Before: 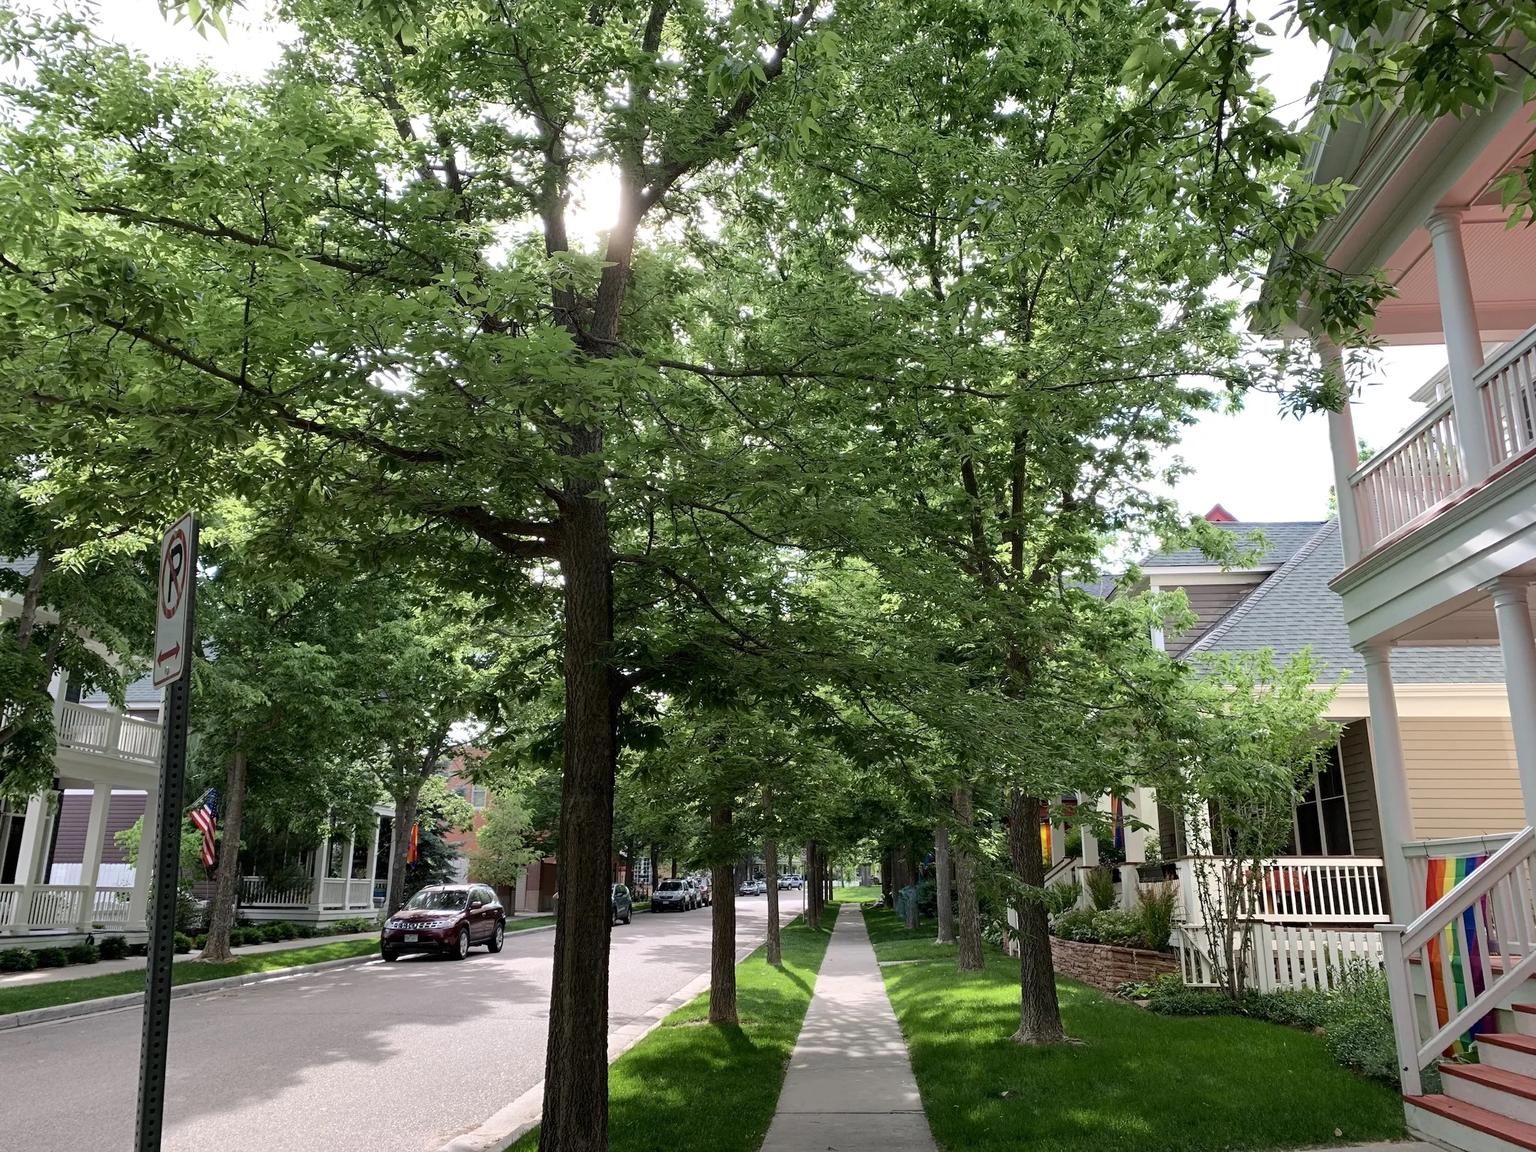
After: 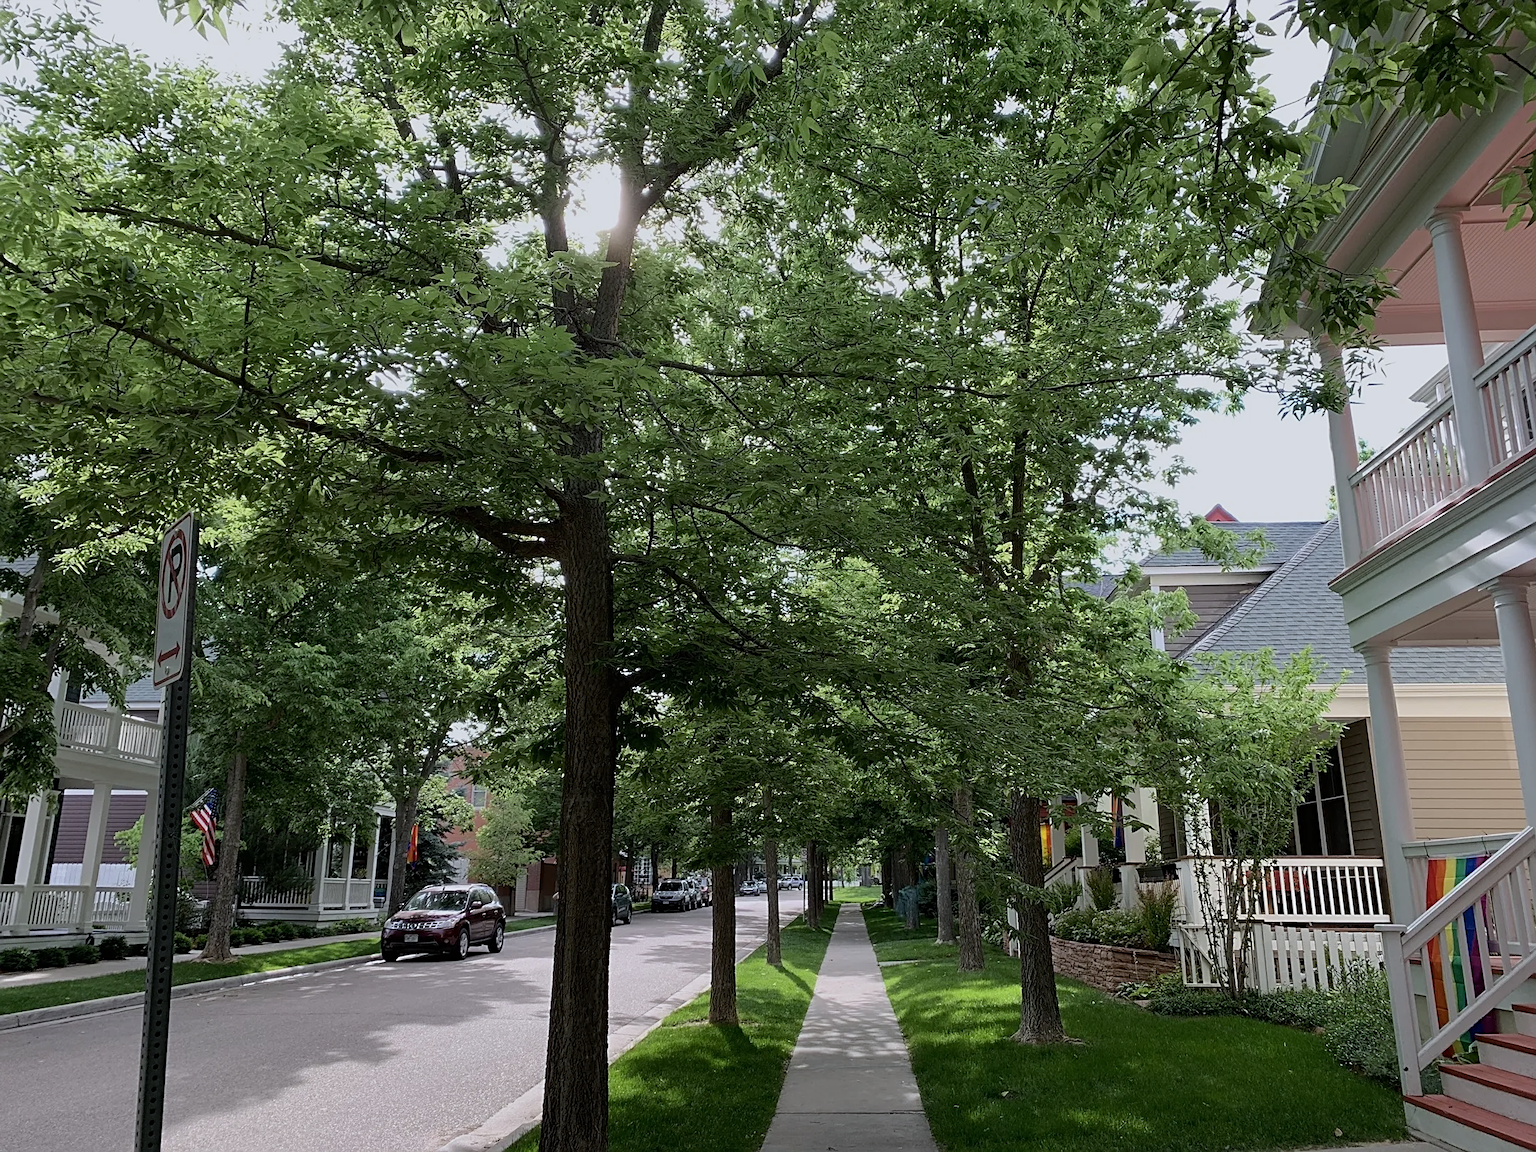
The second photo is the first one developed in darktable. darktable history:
white balance: red 0.98, blue 1.034
exposure: exposure -0.492 EV, compensate highlight preservation false
sharpen: on, module defaults
